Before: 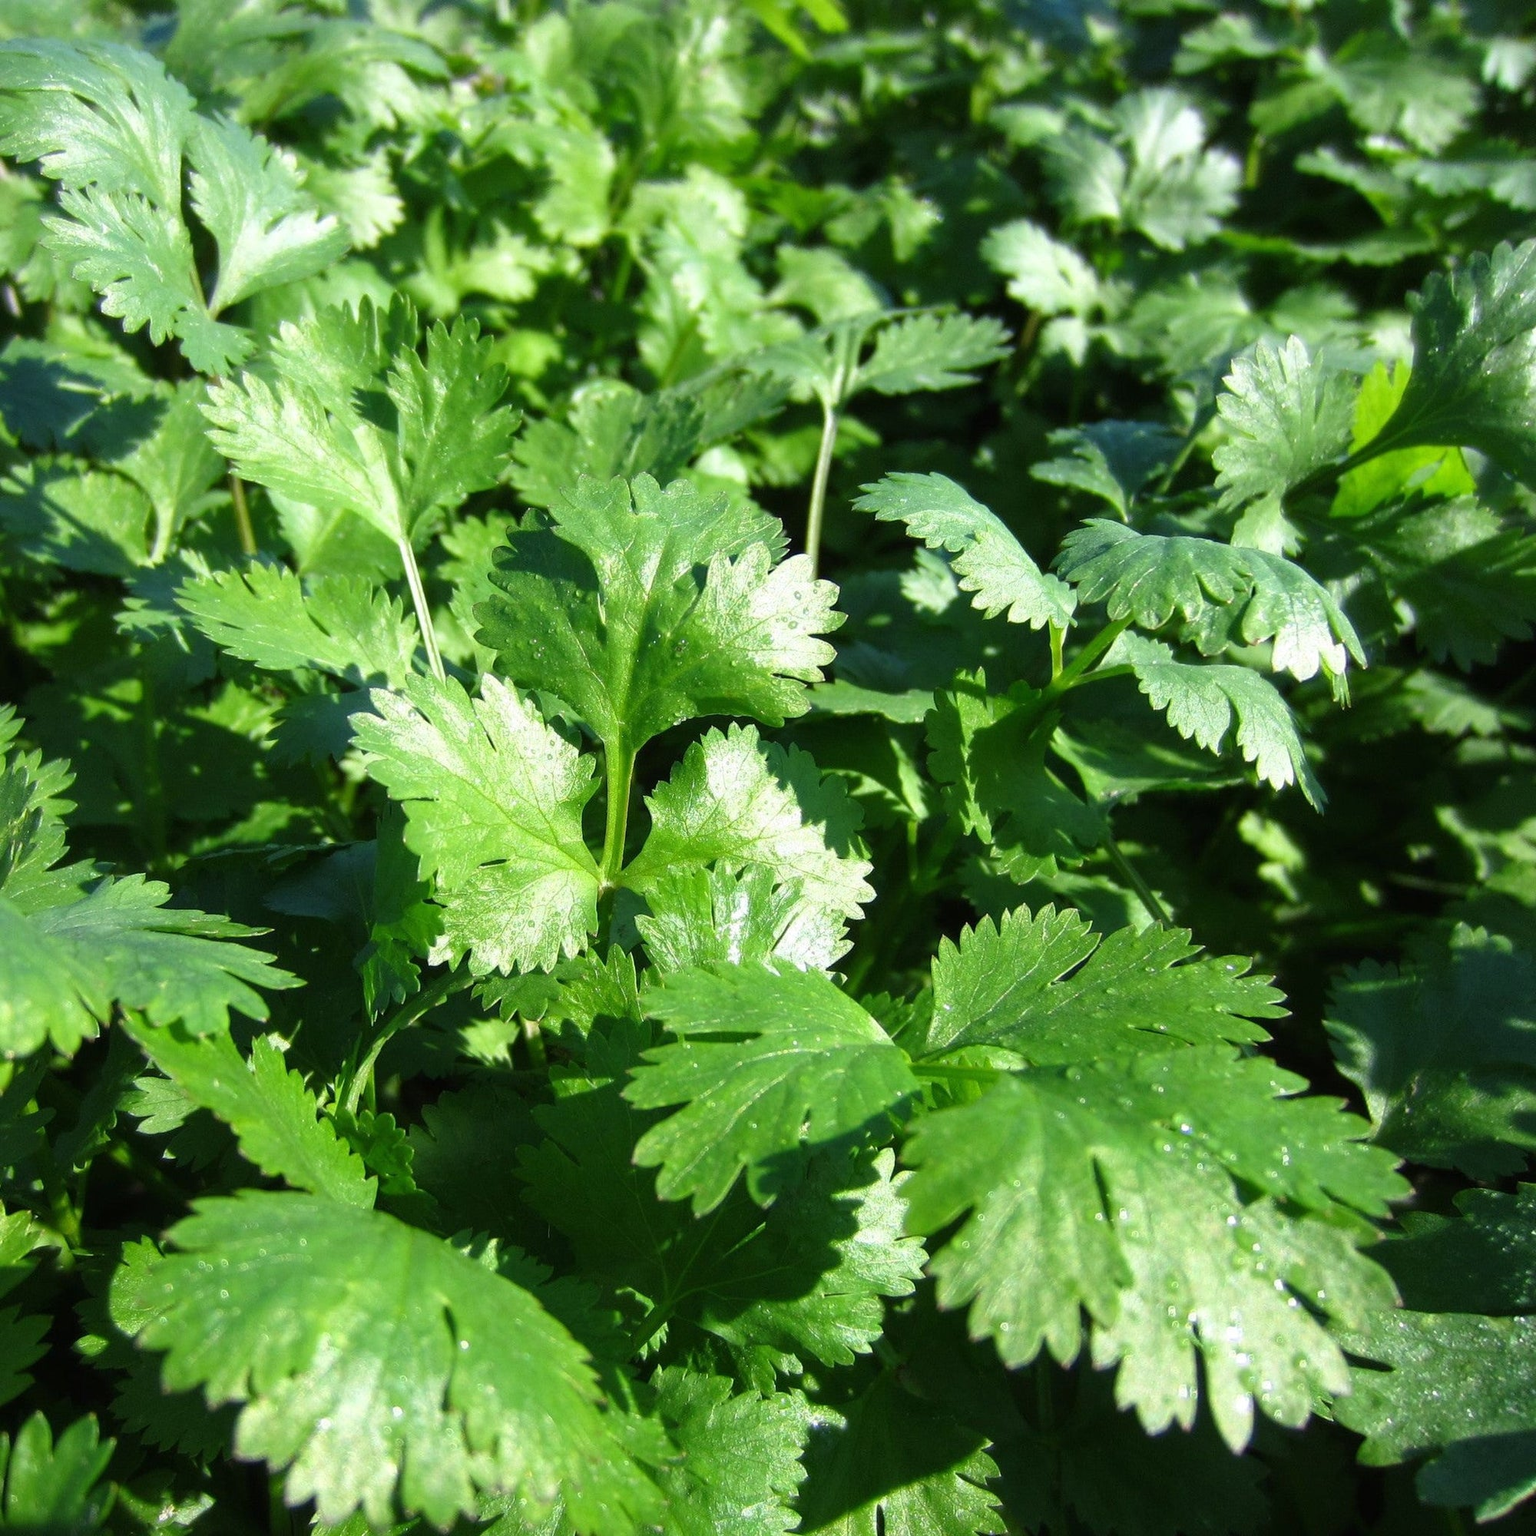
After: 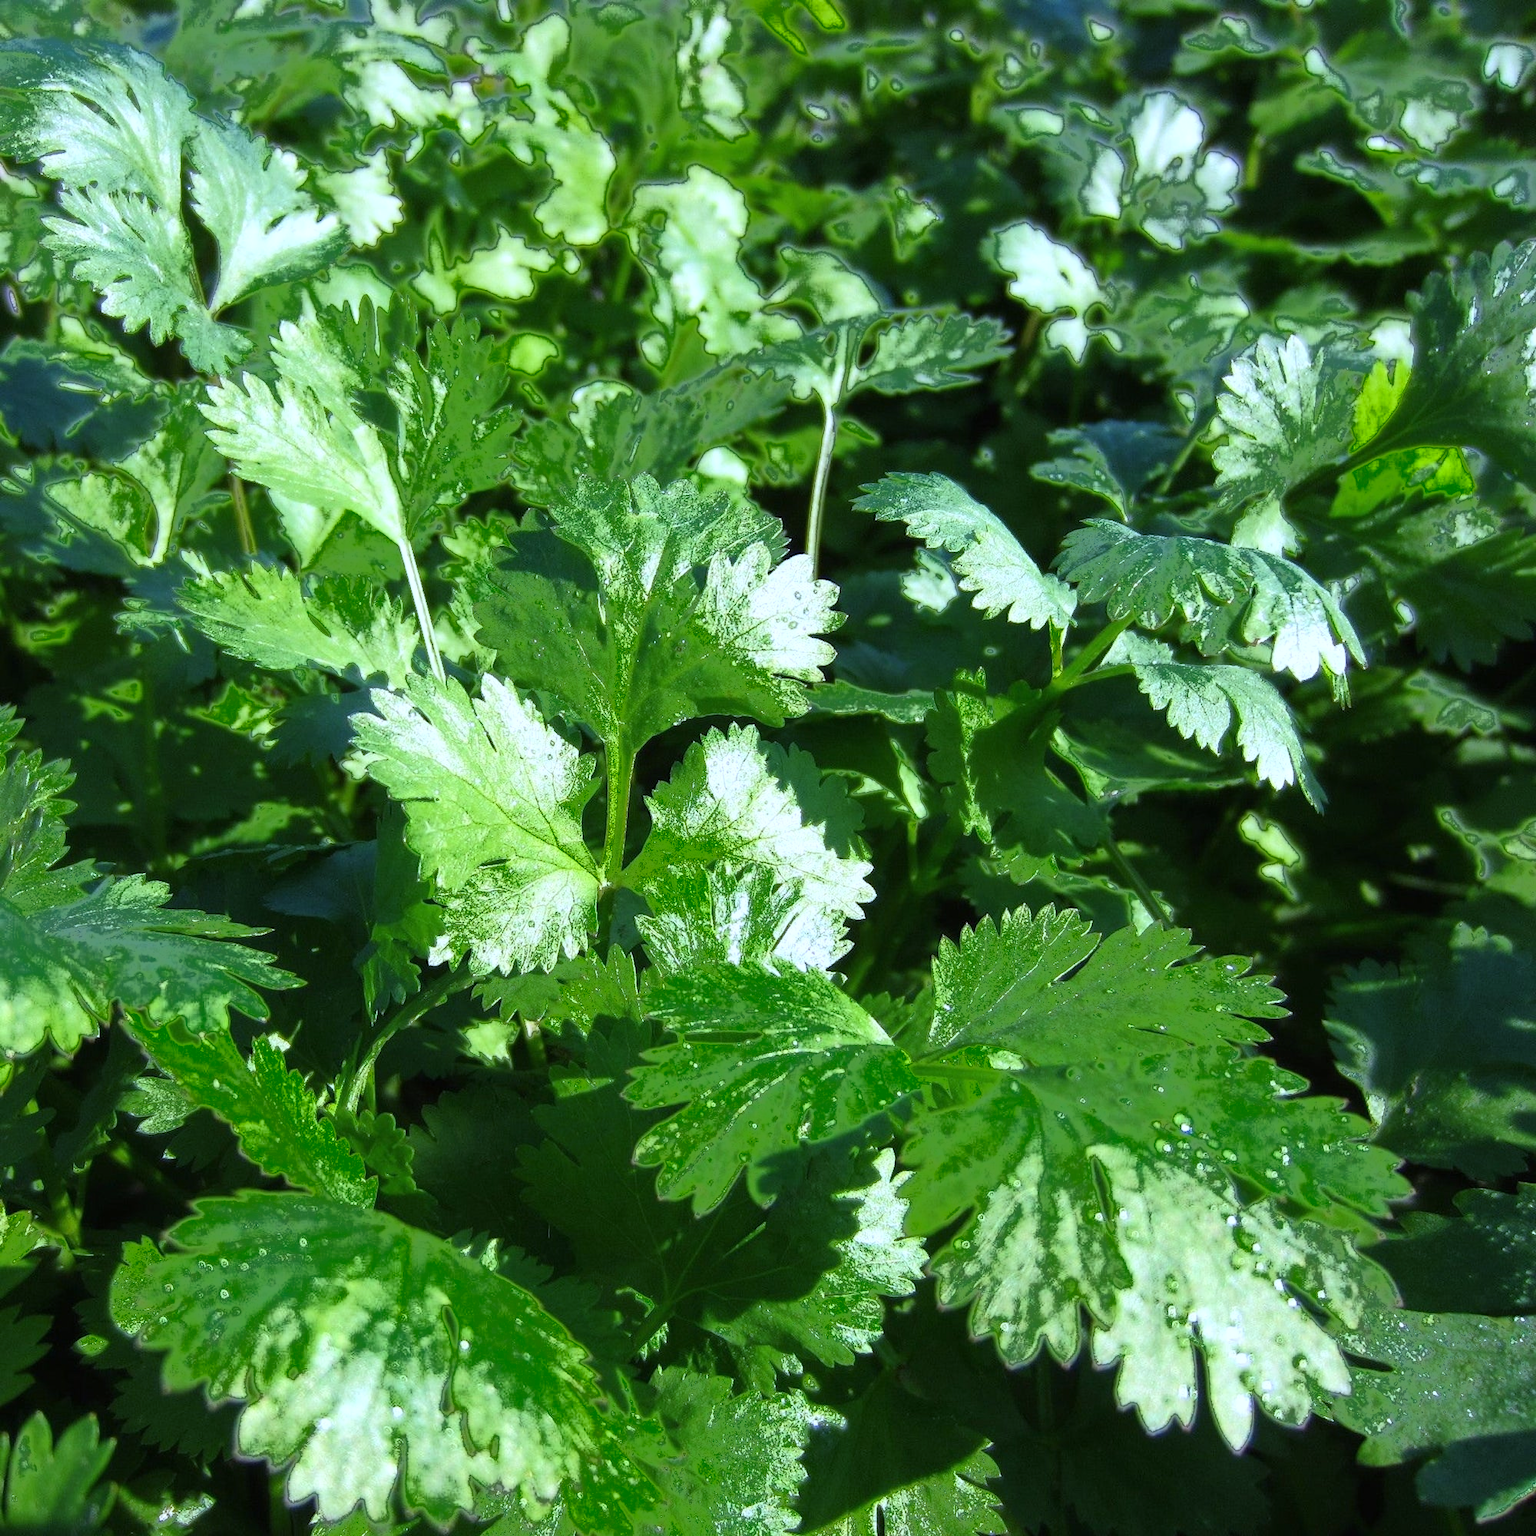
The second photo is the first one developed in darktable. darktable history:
fill light: exposure -0.73 EV, center 0.69, width 2.2
white balance: red 0.948, green 1.02, blue 1.176
